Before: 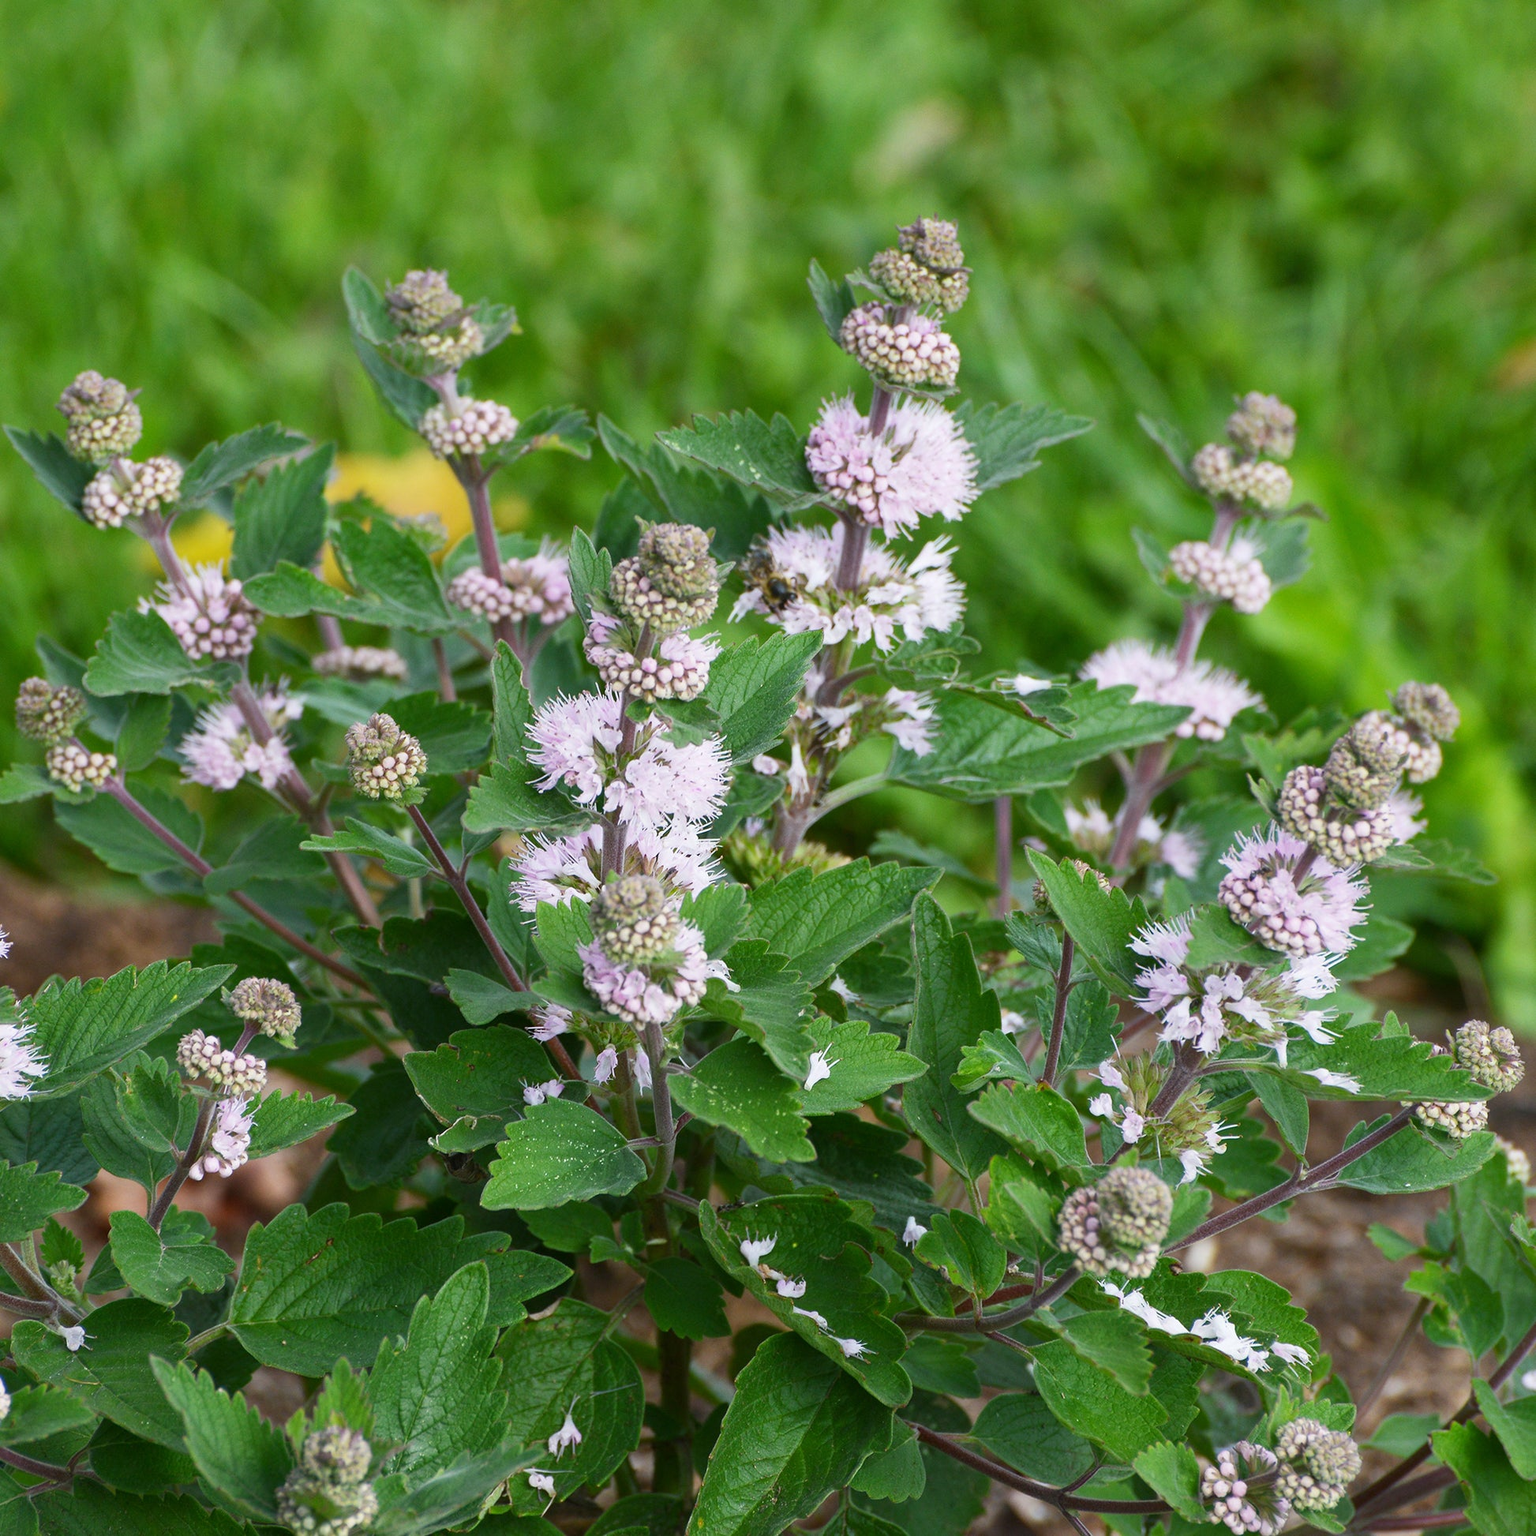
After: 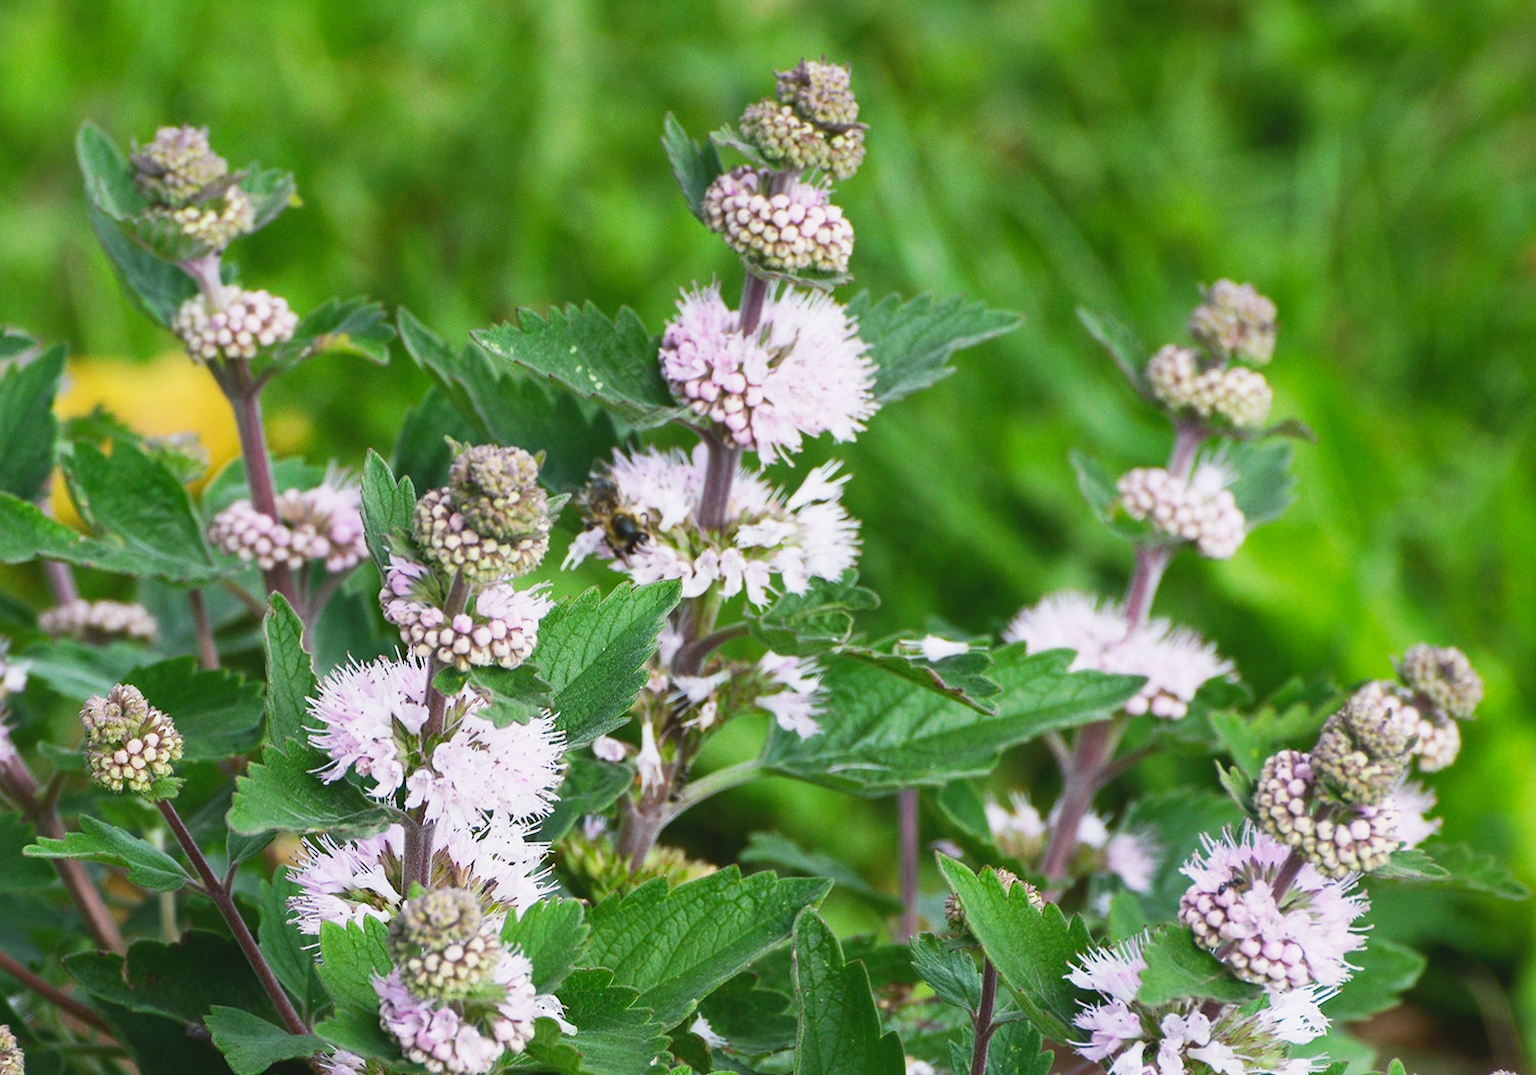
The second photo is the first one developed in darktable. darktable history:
crop: left 18.38%, top 11.092%, right 2.134%, bottom 33.217%
tone curve: curves: ch0 [(0, 0) (0.003, 0.036) (0.011, 0.04) (0.025, 0.042) (0.044, 0.052) (0.069, 0.066) (0.1, 0.085) (0.136, 0.106) (0.177, 0.144) (0.224, 0.188) (0.277, 0.241) (0.335, 0.307) (0.399, 0.382) (0.468, 0.466) (0.543, 0.56) (0.623, 0.672) (0.709, 0.772) (0.801, 0.876) (0.898, 0.949) (1, 1)], preserve colors none
contrast brightness saturation: contrast -0.1, saturation -0.1
